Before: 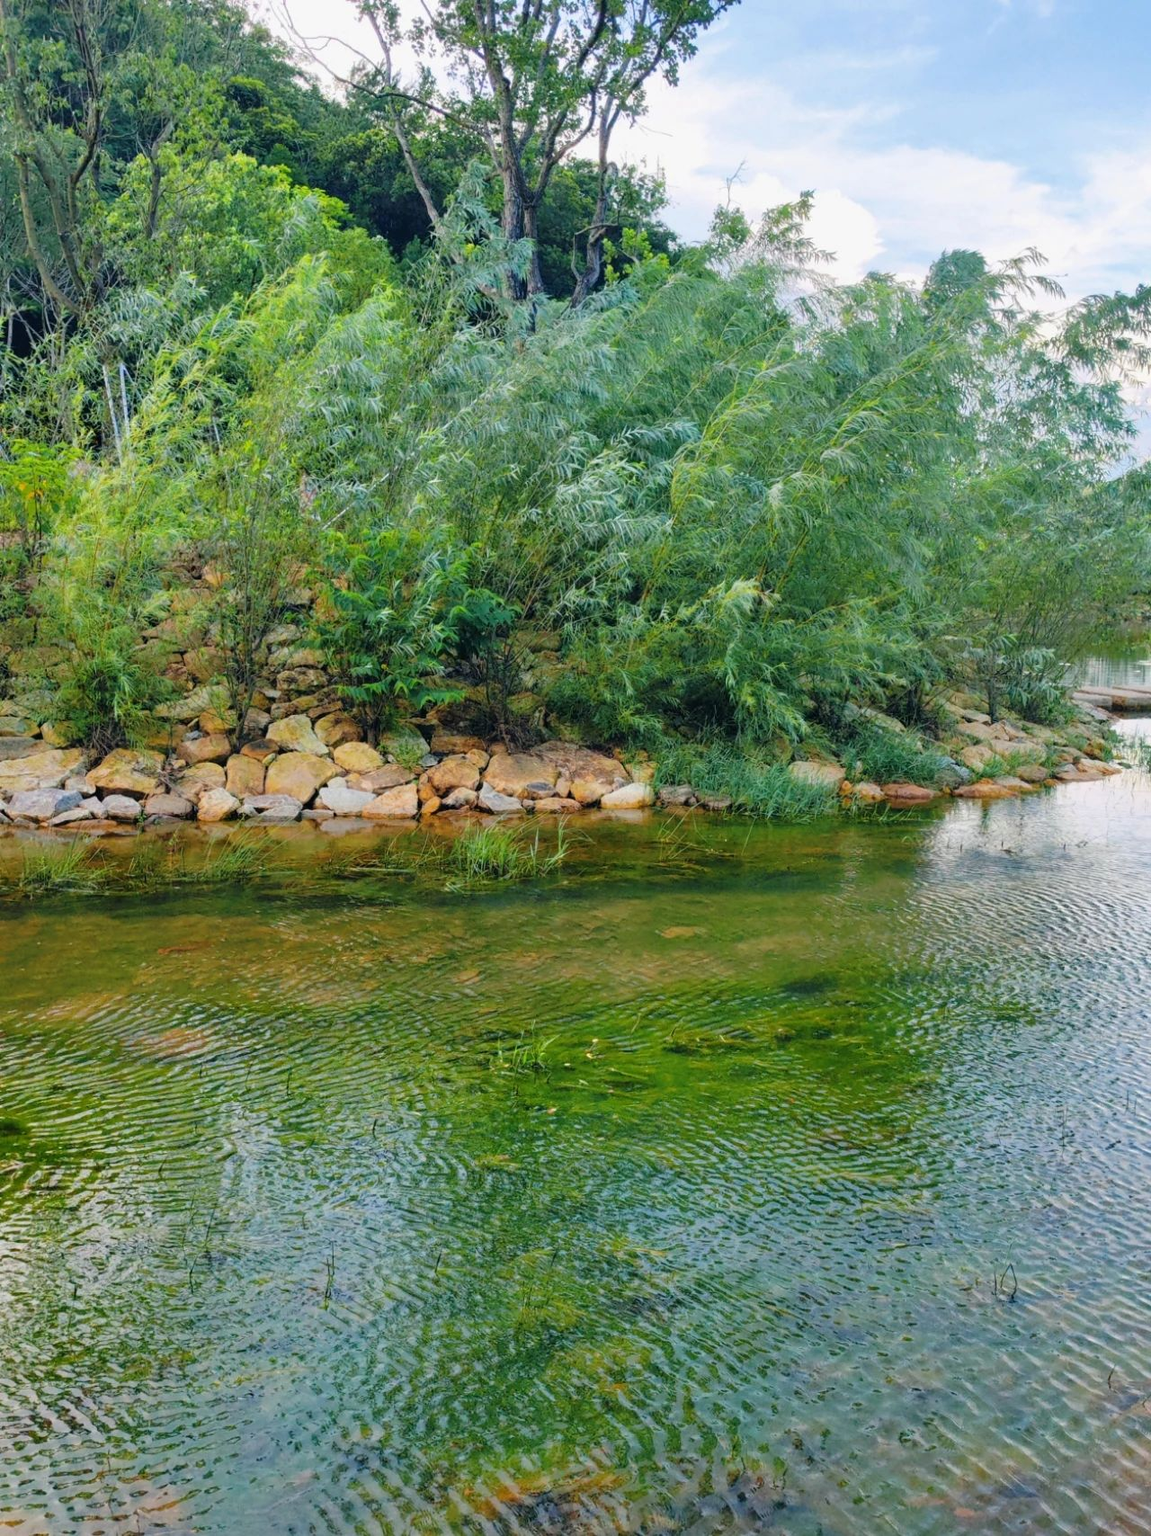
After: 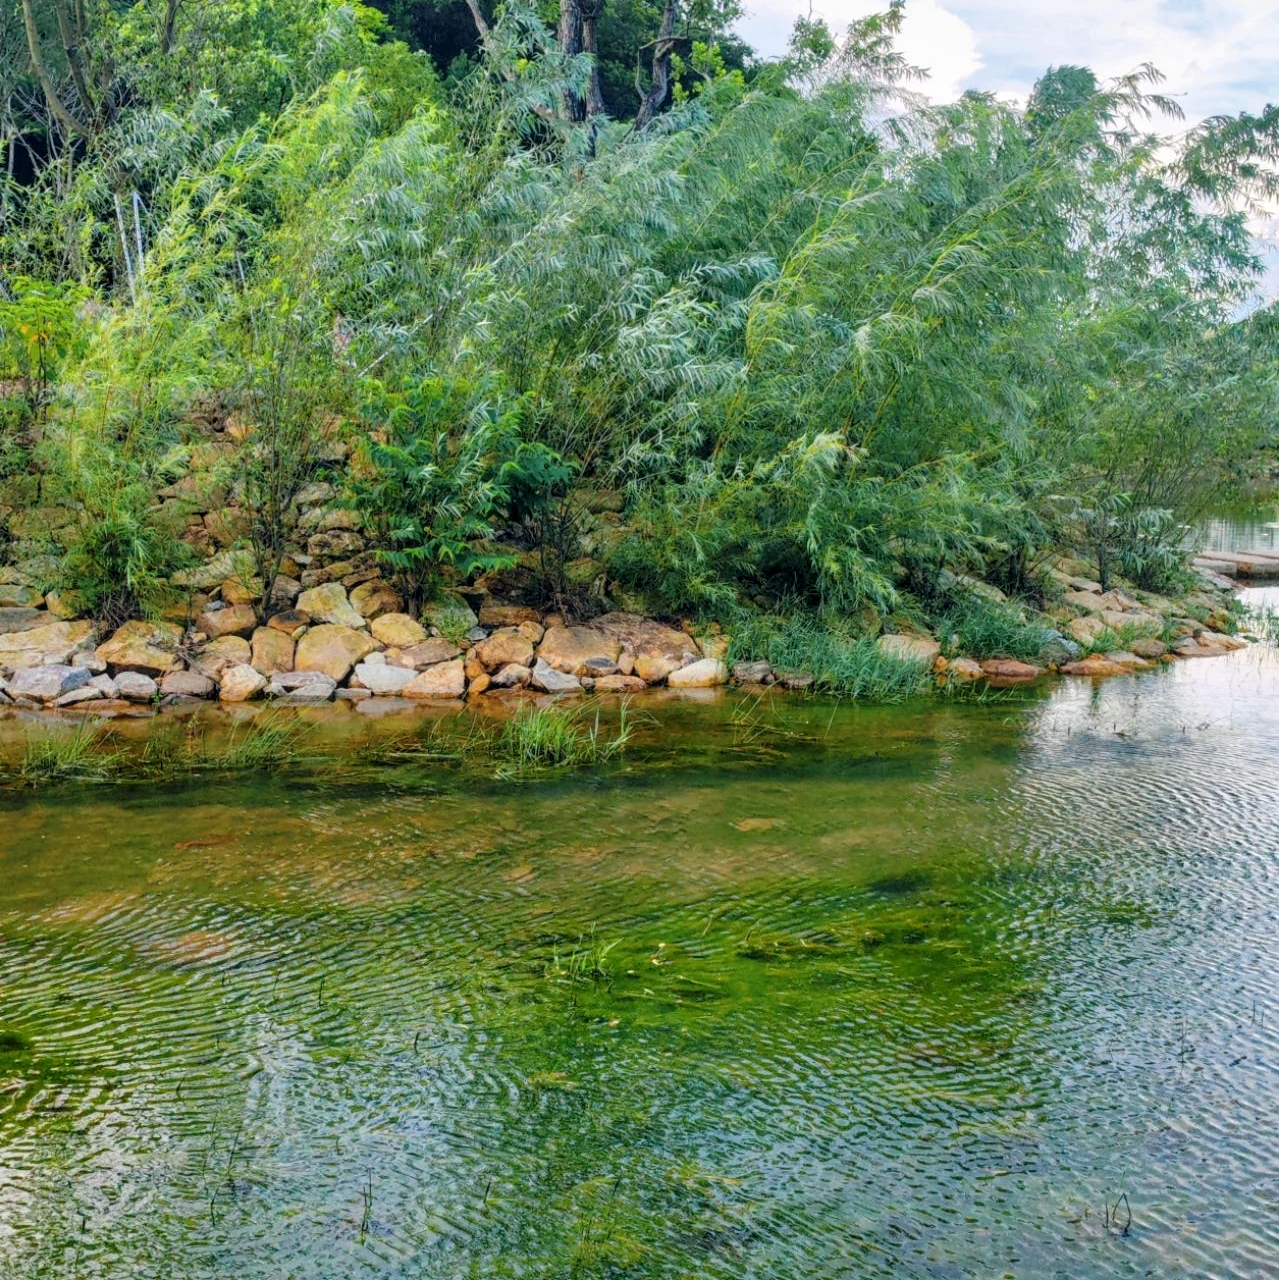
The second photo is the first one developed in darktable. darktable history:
local contrast: on, module defaults
crop and rotate: top 12.5%, bottom 12.5%
